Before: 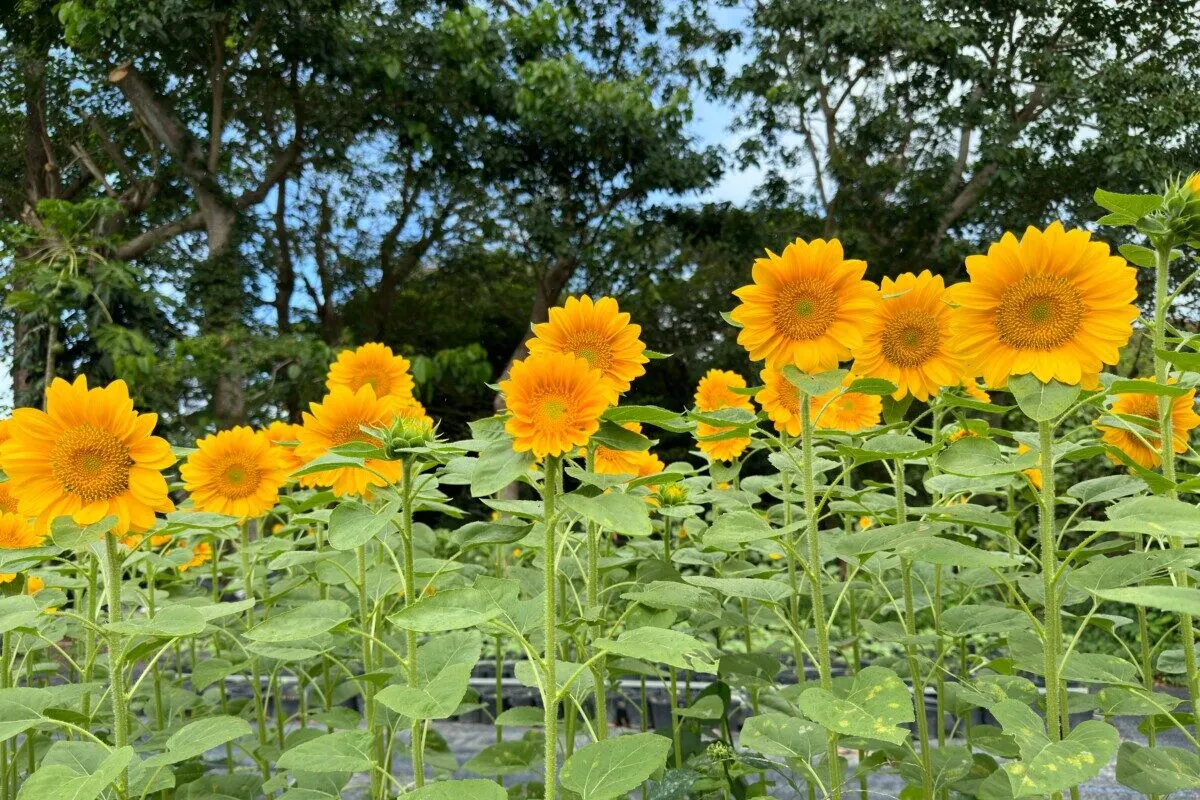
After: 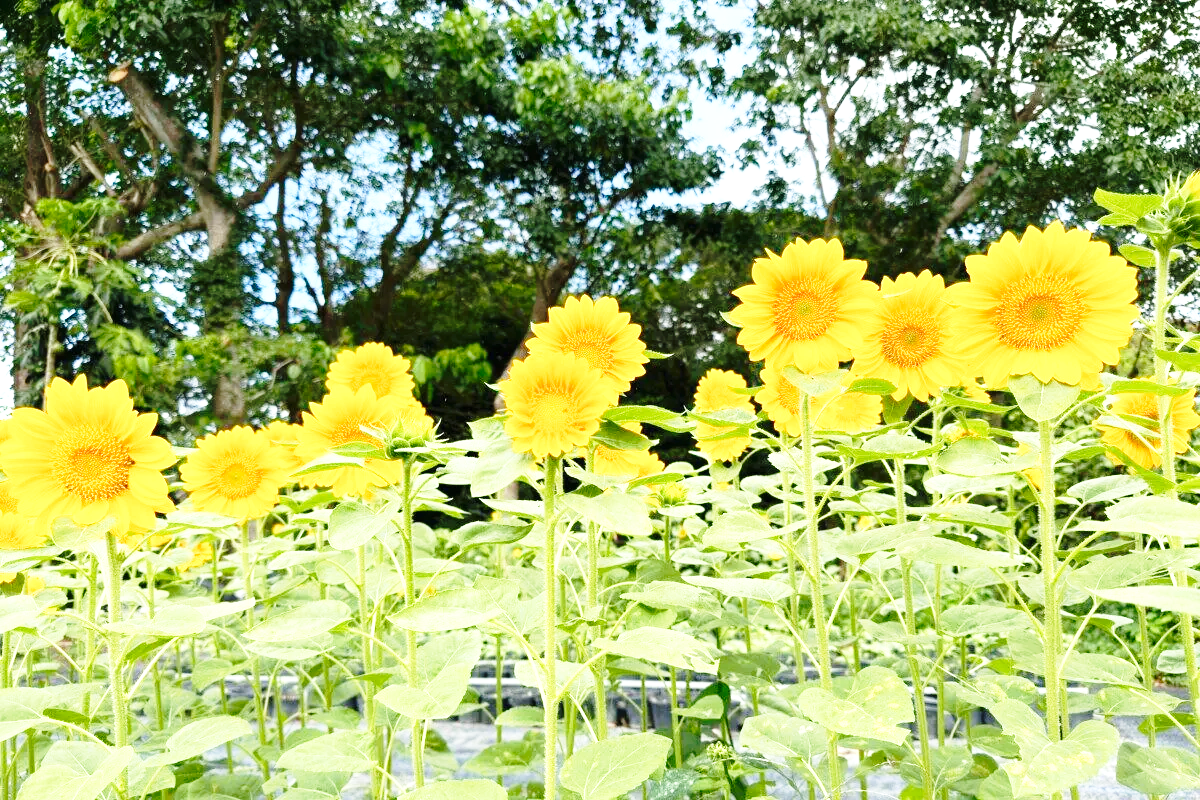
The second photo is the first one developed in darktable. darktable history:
exposure: black level correction 0, exposure 0.856 EV, compensate exposure bias true, compensate highlight preservation false
base curve: curves: ch0 [(0, 0) (0.028, 0.03) (0.121, 0.232) (0.46, 0.748) (0.859, 0.968) (1, 1)], preserve colors none
